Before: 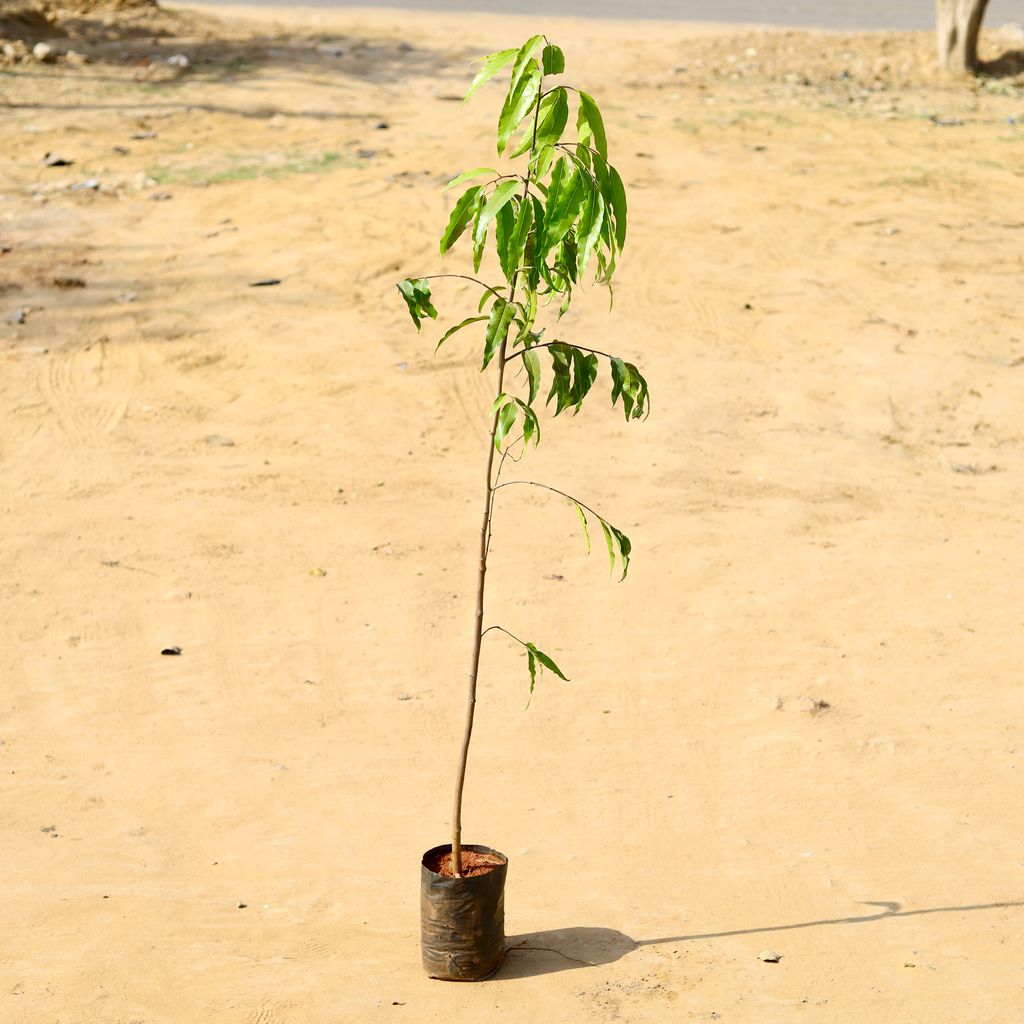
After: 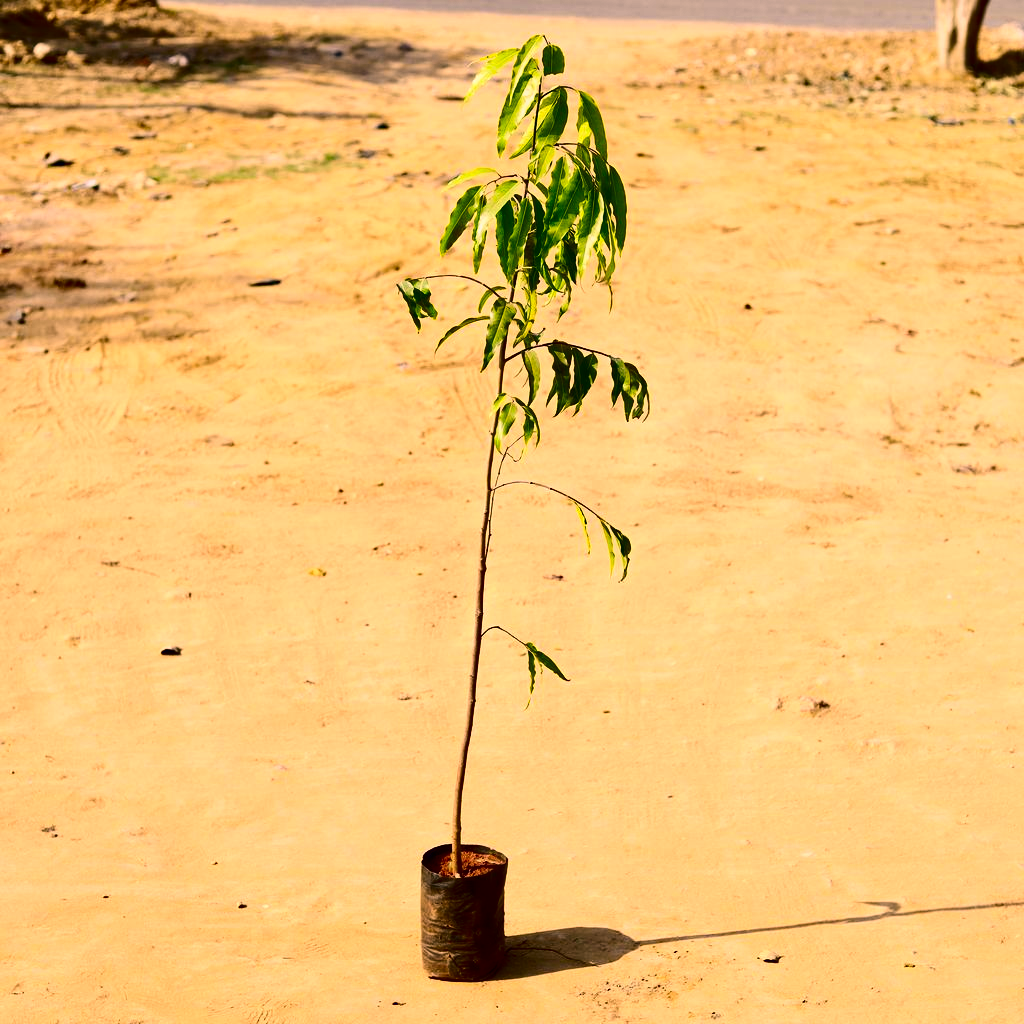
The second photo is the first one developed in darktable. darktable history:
color correction: highlights a* 17.47, highlights b* 18.58
sharpen: radius 2.884, amount 0.884, threshold 47.048
haze removal: strength 0.295, distance 0.244, compatibility mode true, adaptive false
color zones: curves: ch1 [(0.077, 0.436) (0.25, 0.5) (0.75, 0.5)]
contrast brightness saturation: contrast 0.239, brightness -0.24, saturation 0.145
